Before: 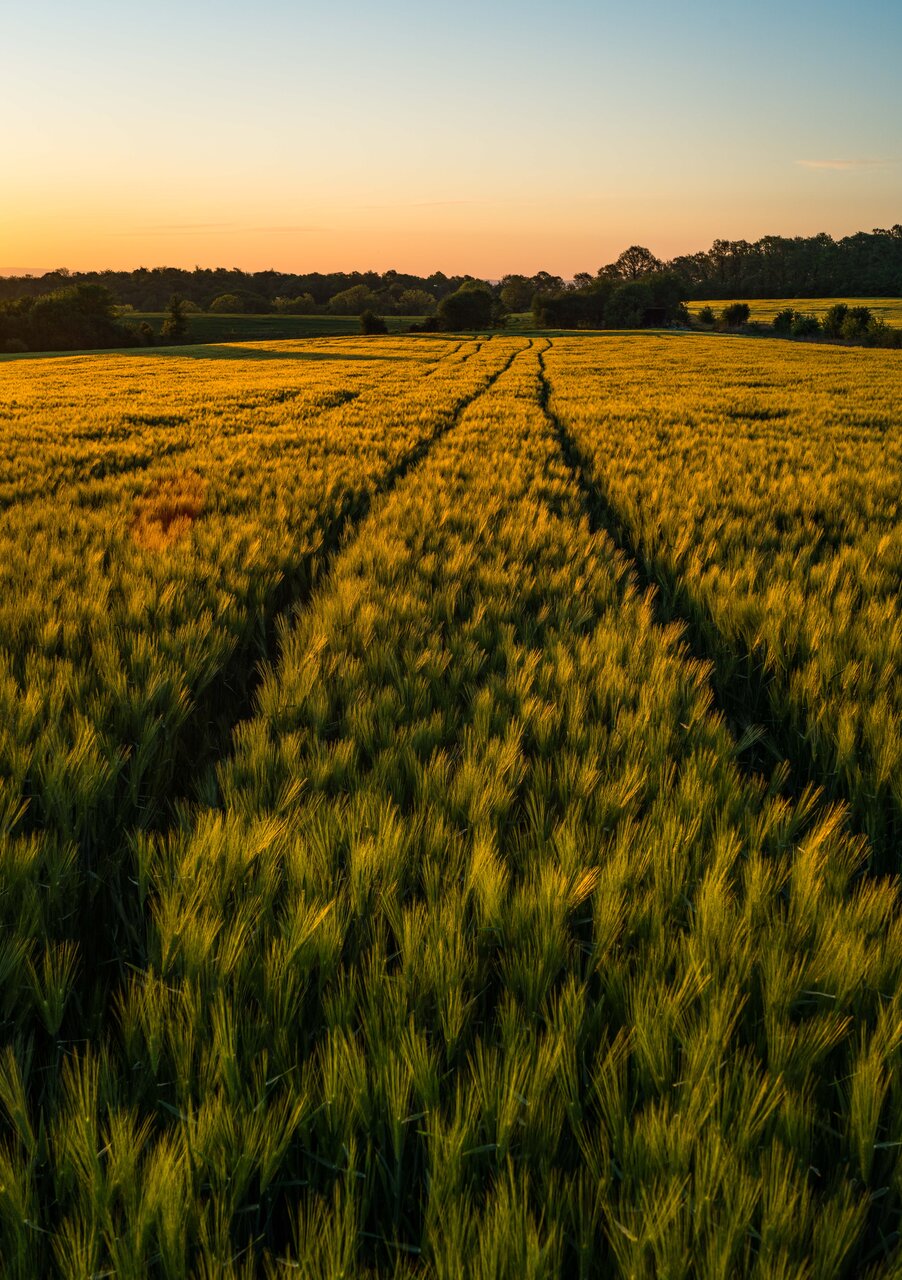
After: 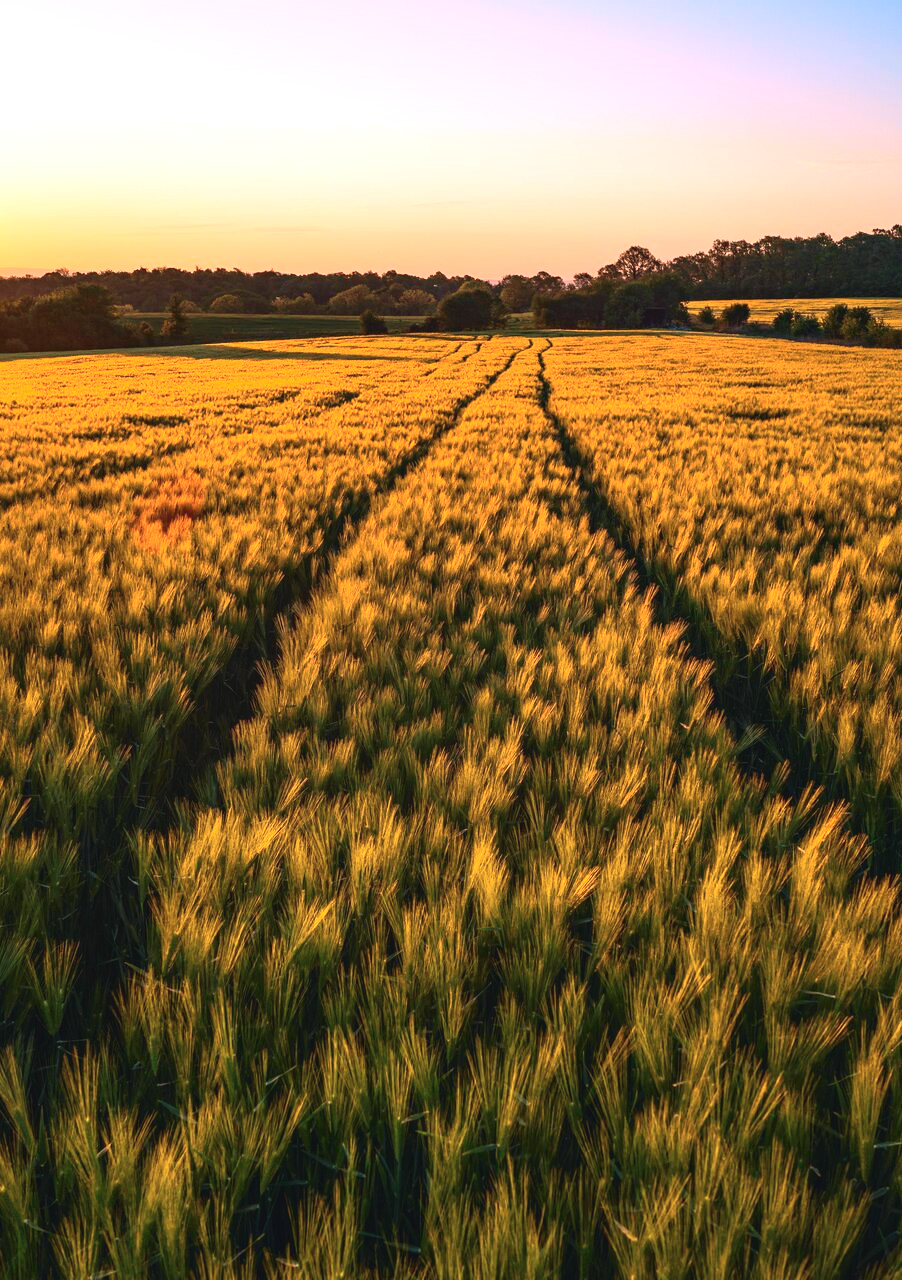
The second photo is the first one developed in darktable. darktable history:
tone curve: curves: ch0 [(0, 0.045) (0.155, 0.169) (0.46, 0.466) (0.751, 0.788) (1, 0.961)]; ch1 [(0, 0) (0.43, 0.408) (0.472, 0.469) (0.505, 0.503) (0.553, 0.563) (0.592, 0.581) (0.631, 0.625) (1, 1)]; ch2 [(0, 0) (0.505, 0.495) (0.55, 0.557) (0.583, 0.573) (1, 1)], color space Lab, independent channels, preserve colors none
exposure: exposure 0.7 EV, compensate highlight preservation false
white balance: red 1.188, blue 1.11
